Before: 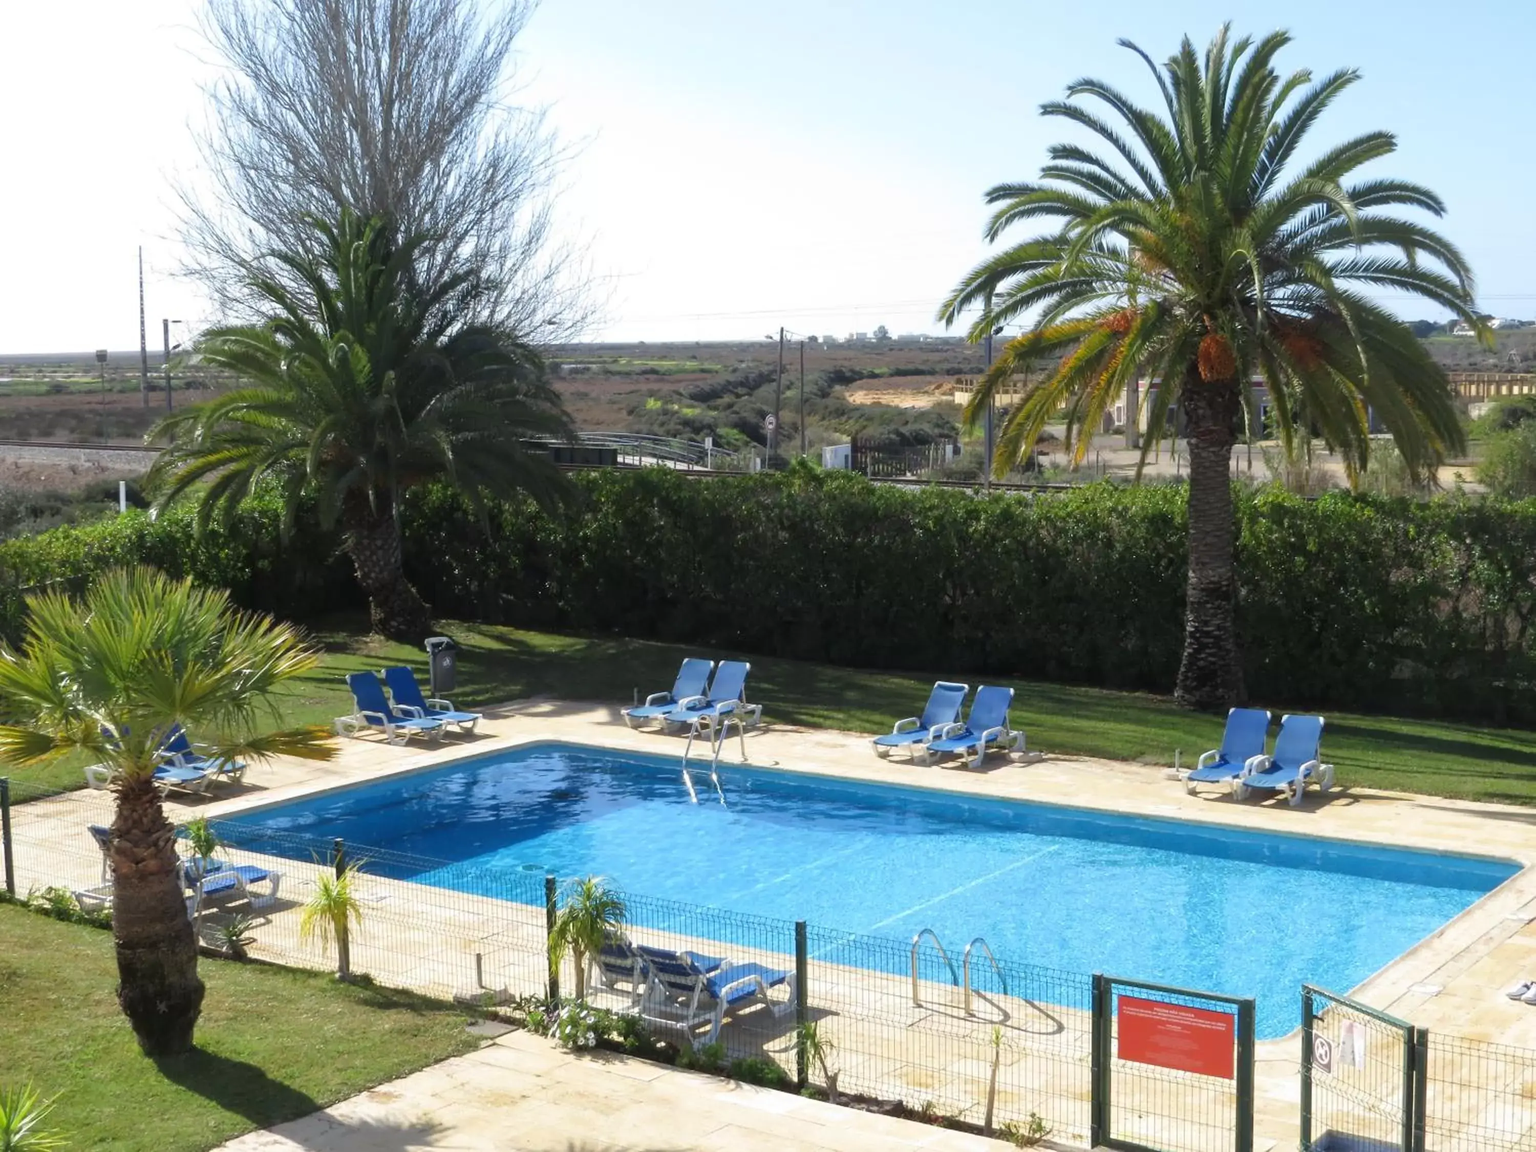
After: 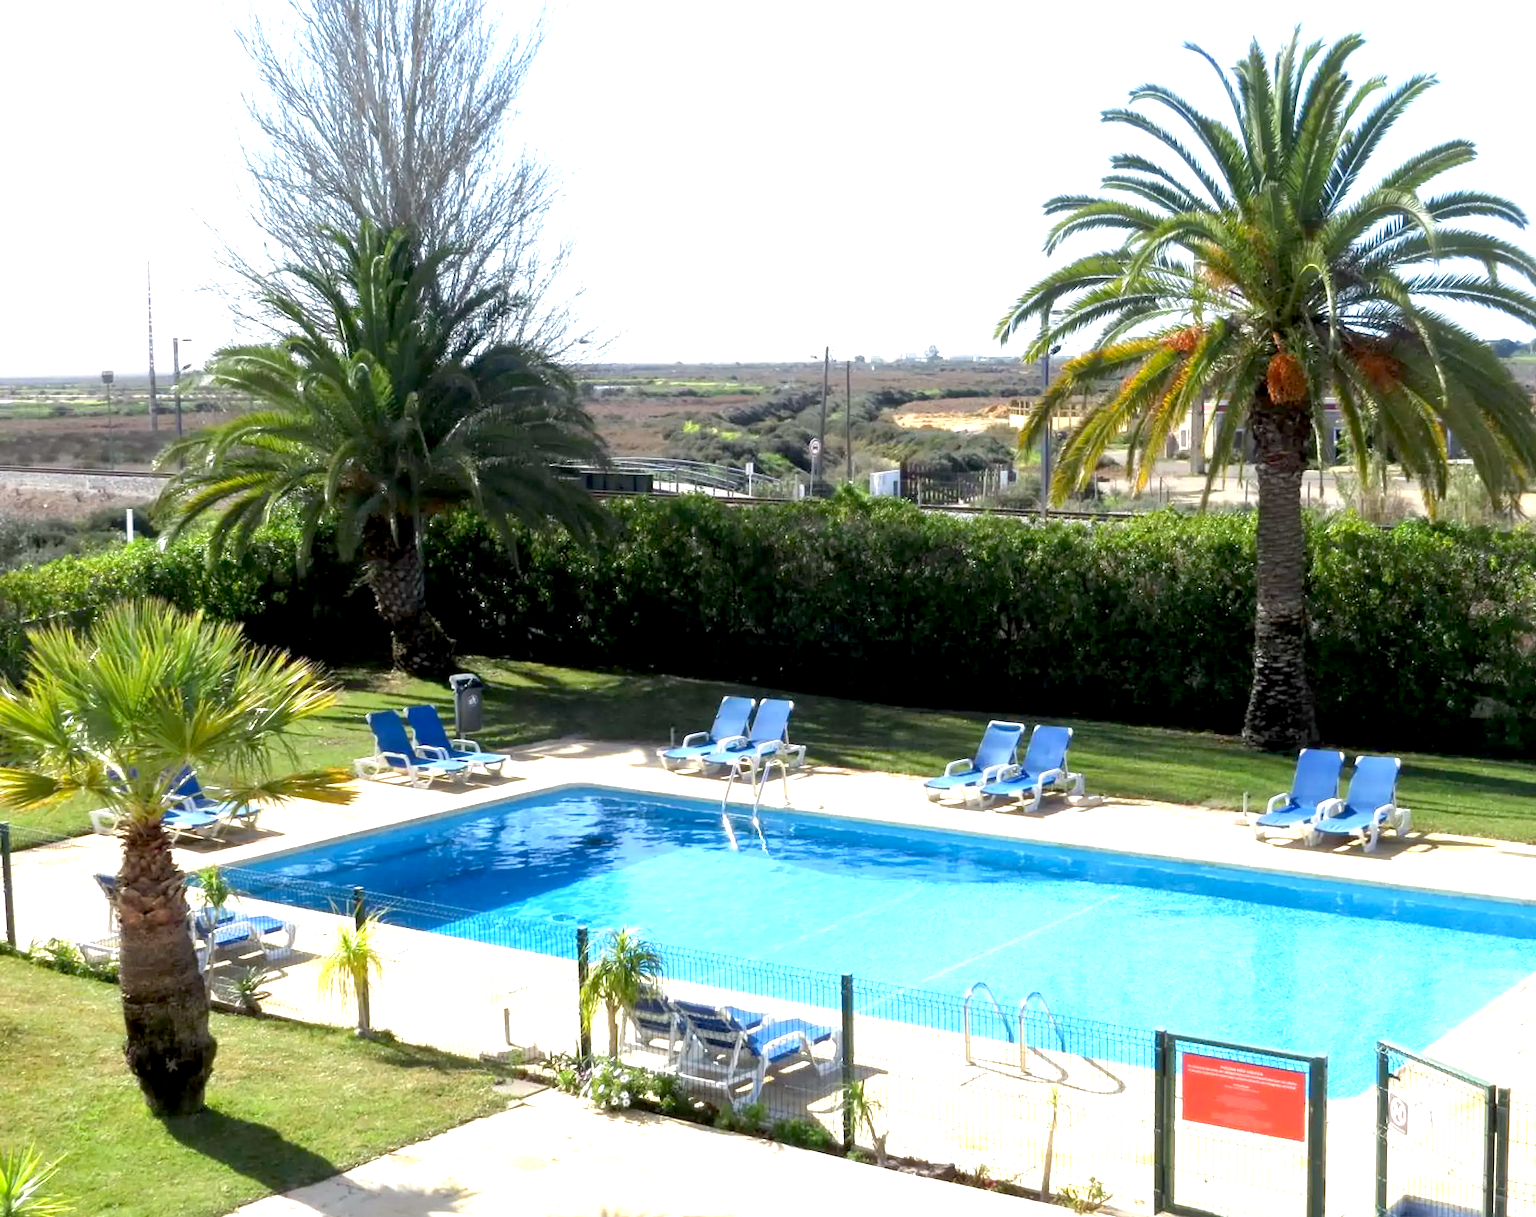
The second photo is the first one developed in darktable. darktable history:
exposure: black level correction 0.01, exposure 1 EV, compensate exposure bias true, compensate highlight preservation false
crop and rotate: left 0%, right 5.4%
